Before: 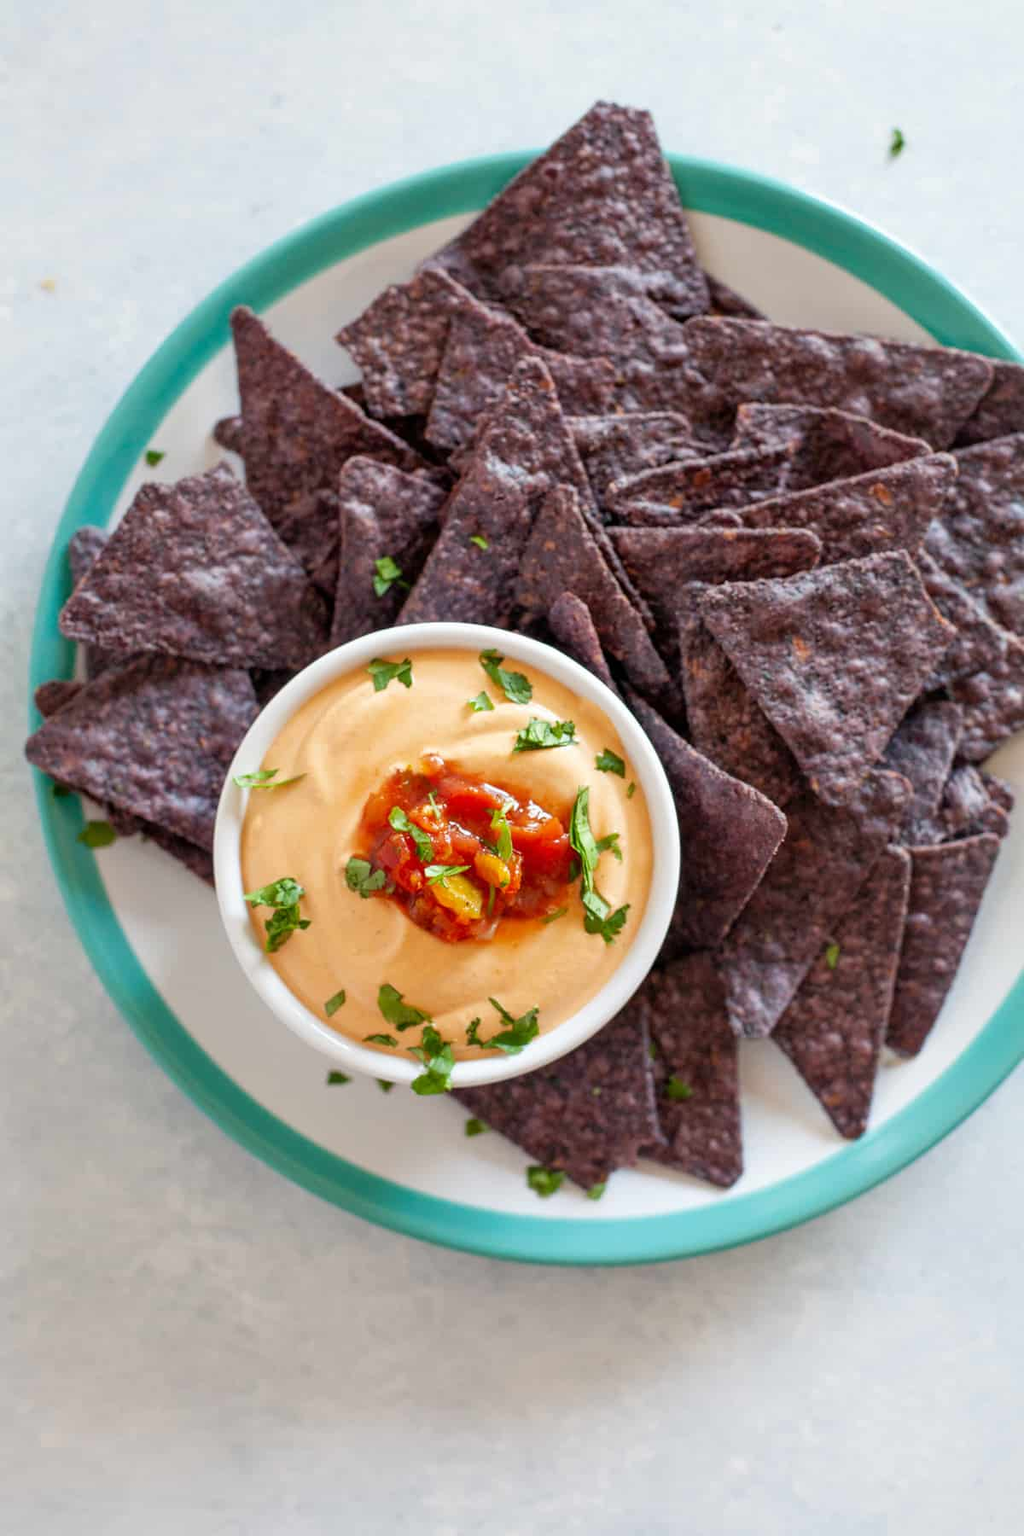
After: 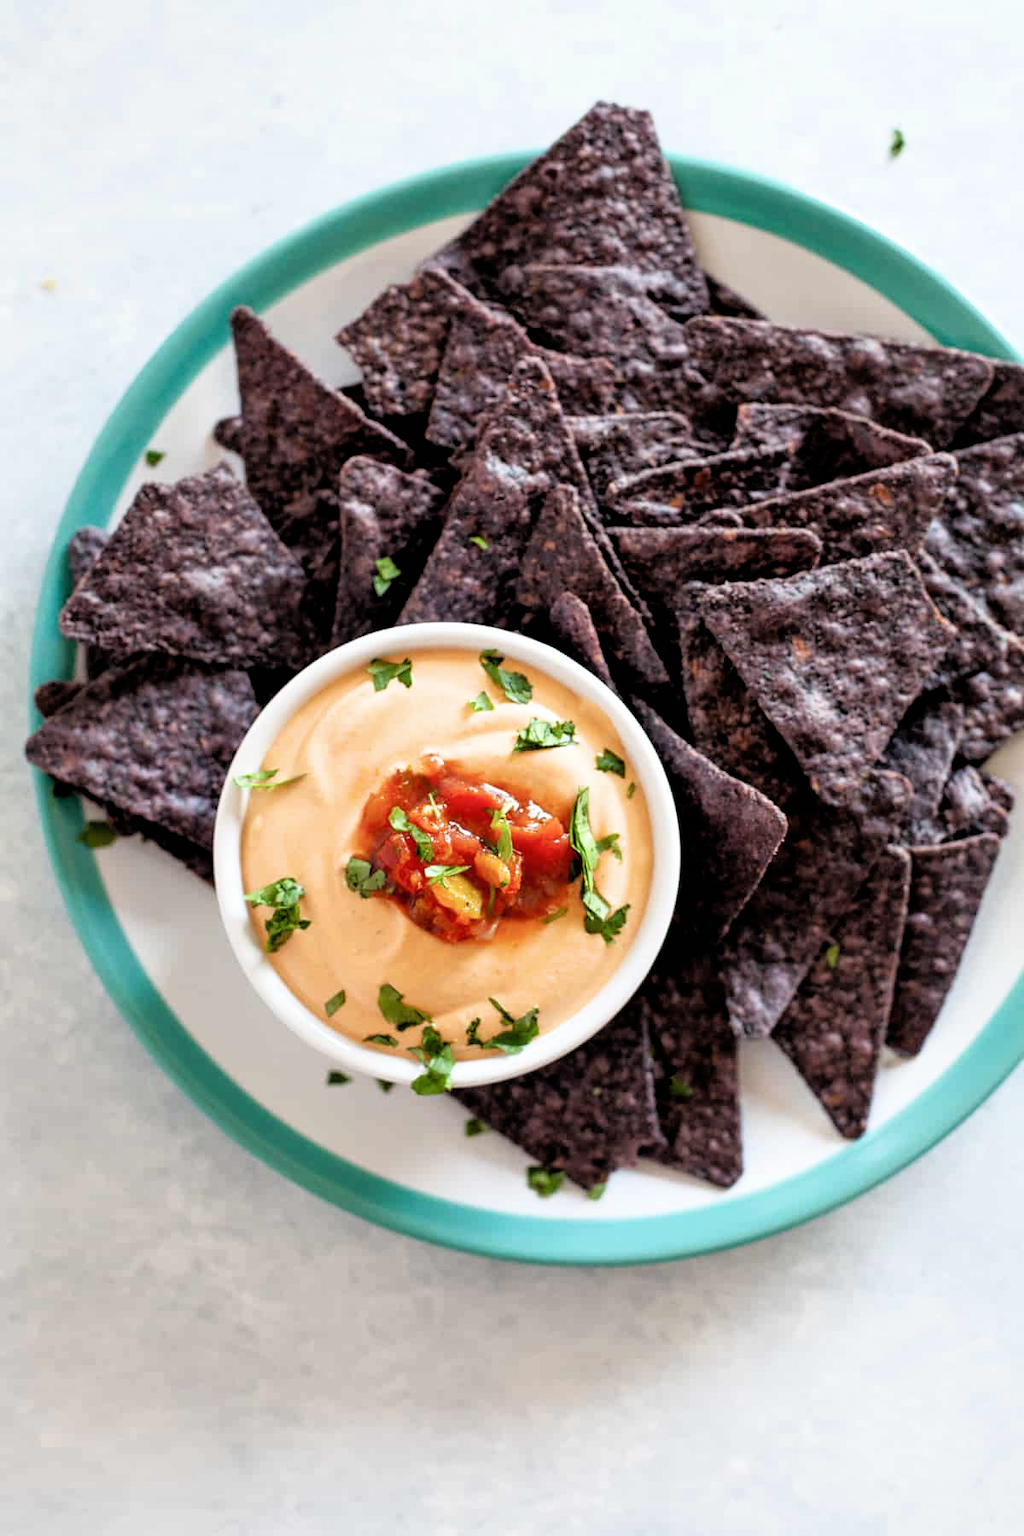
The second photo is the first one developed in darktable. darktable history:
shadows and highlights: radius 125.46, shadows 21.19, highlights -21.19, low approximation 0.01
rotate and perspective: automatic cropping original format, crop left 0, crop top 0
color correction: saturation 0.98
filmic rgb: black relative exposure -3.64 EV, white relative exposure 2.44 EV, hardness 3.29
